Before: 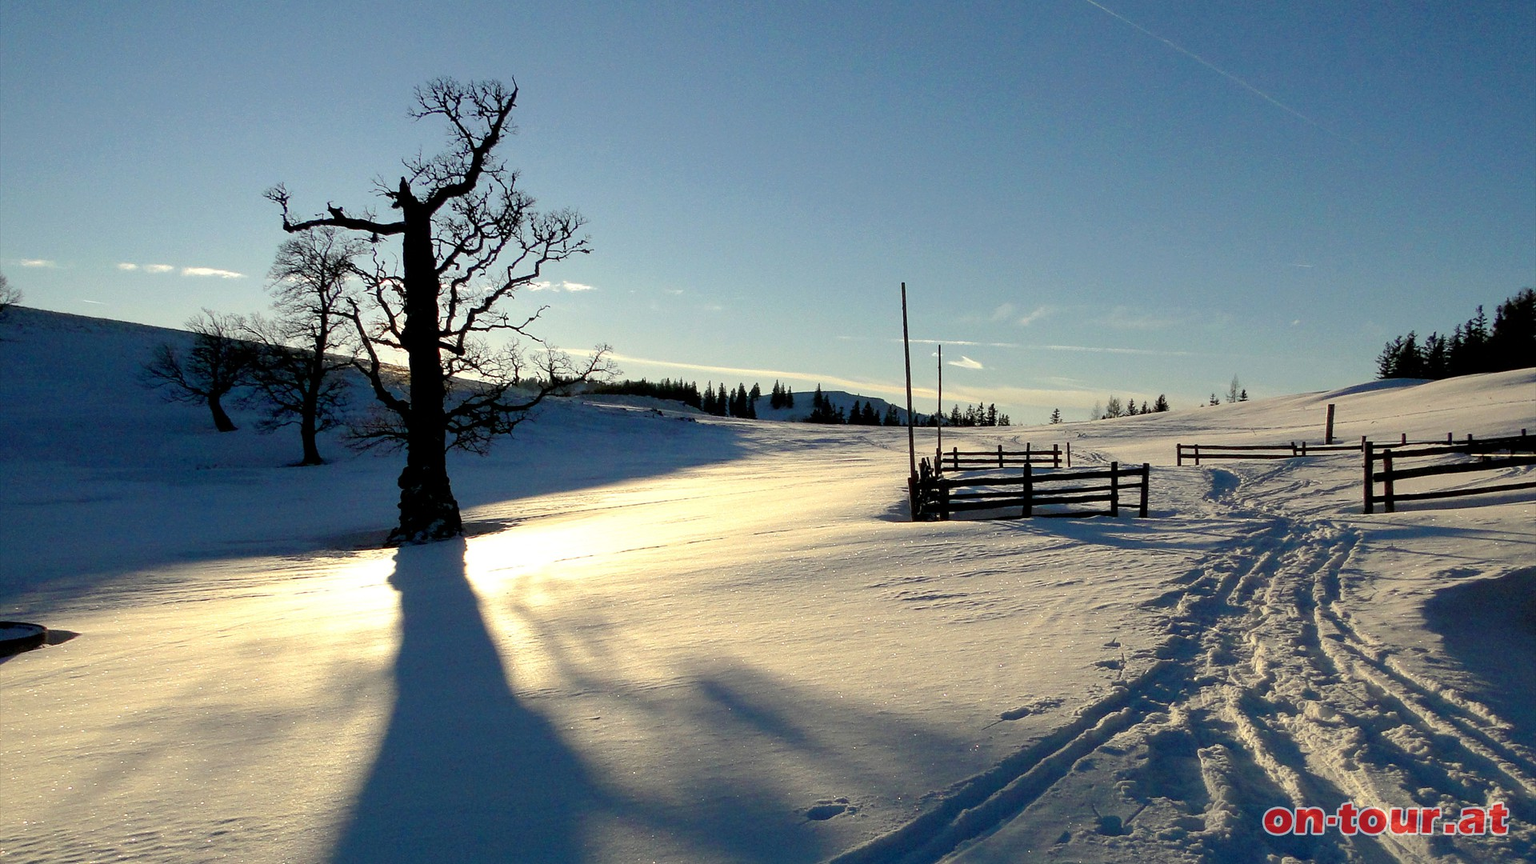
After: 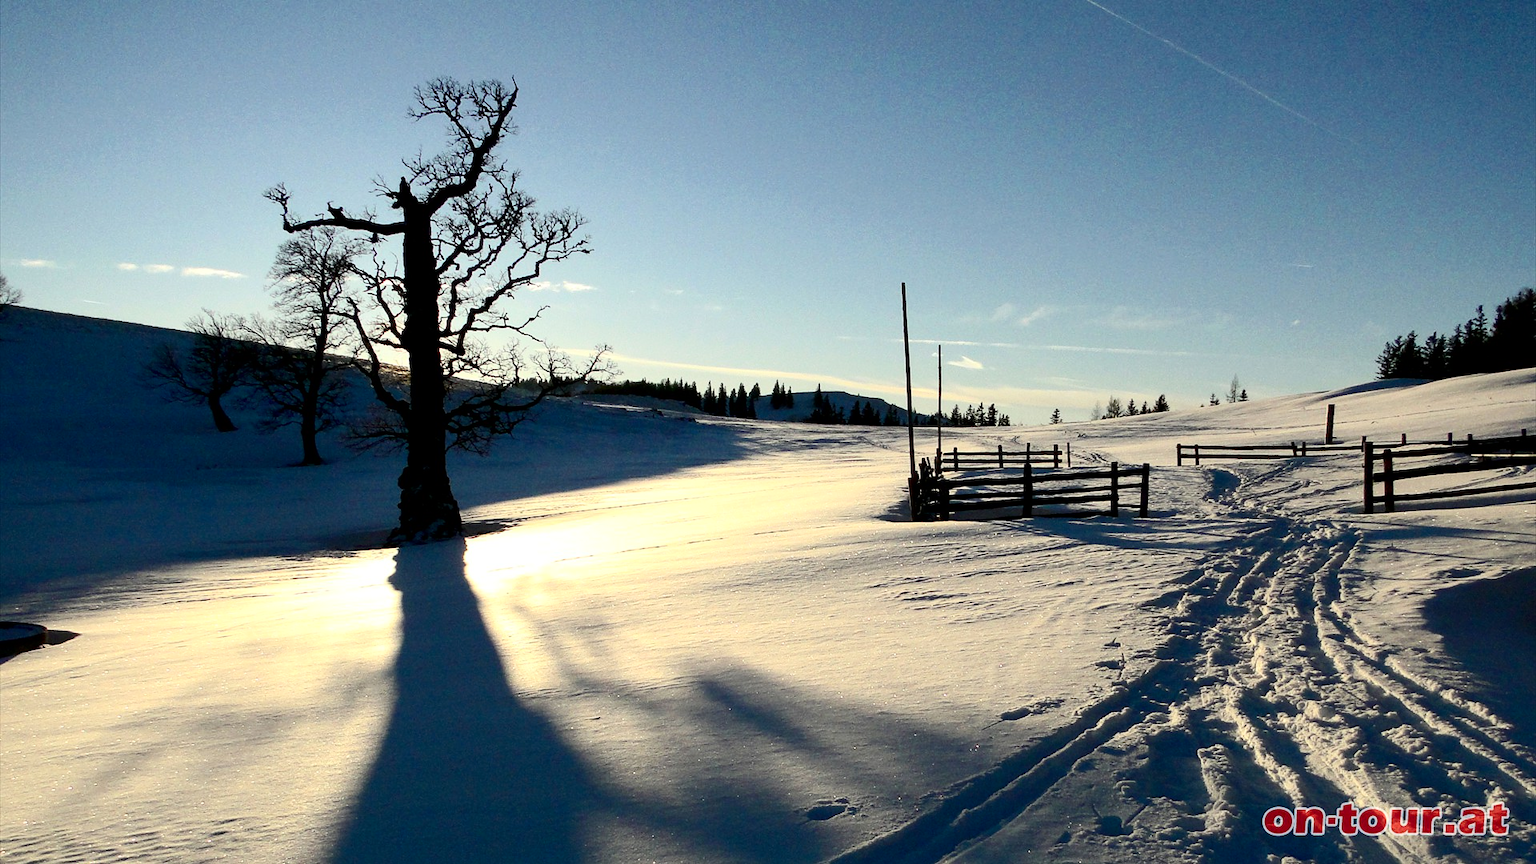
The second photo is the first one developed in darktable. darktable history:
contrast brightness saturation: contrast 0.283
levels: mode automatic
